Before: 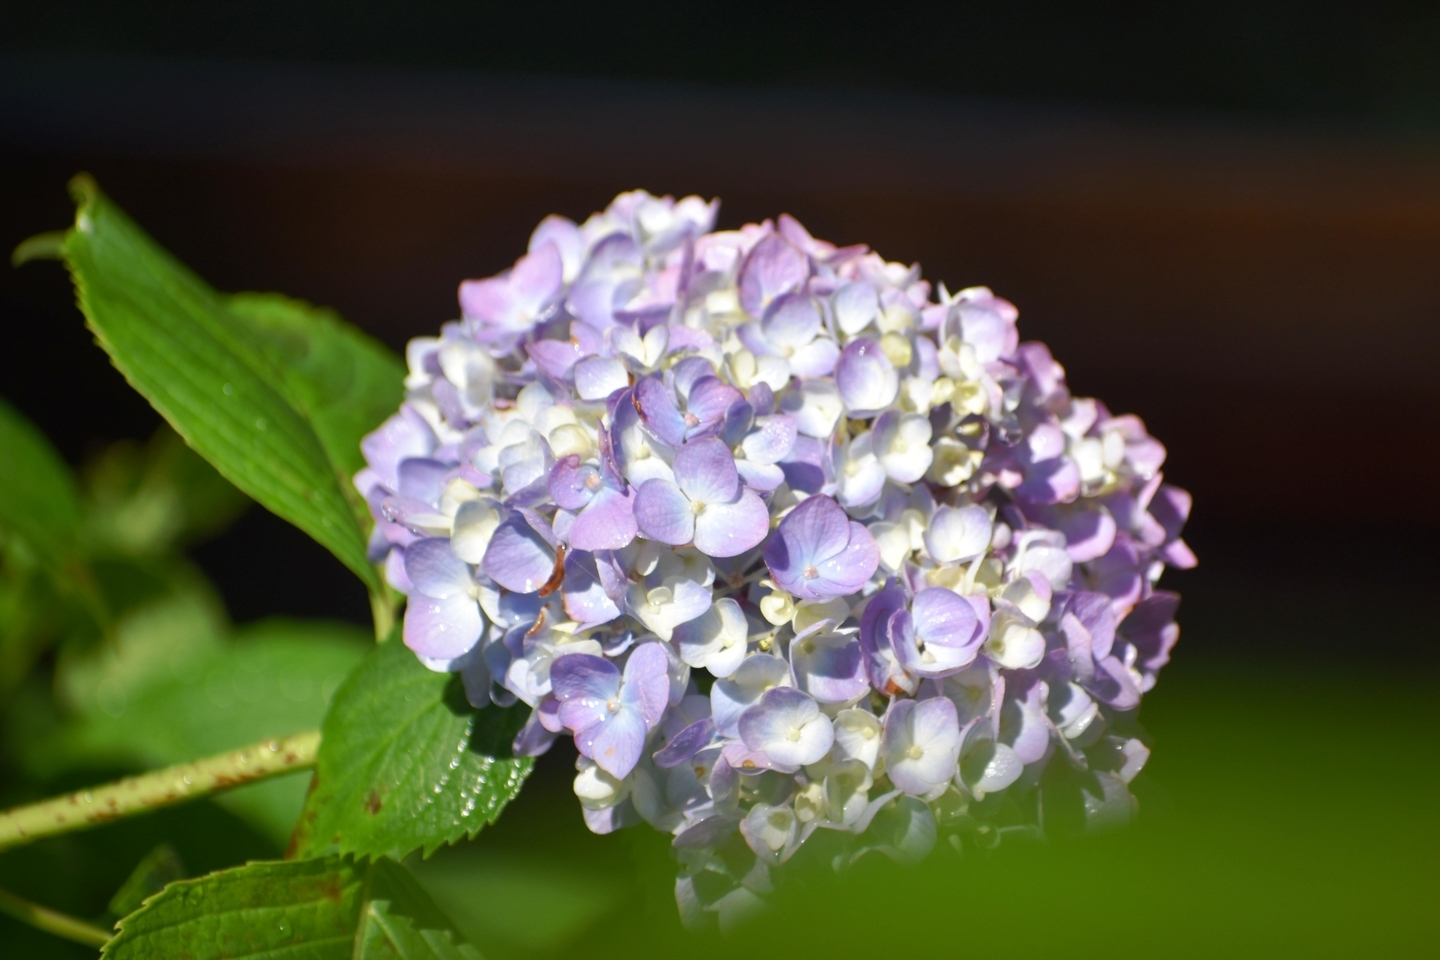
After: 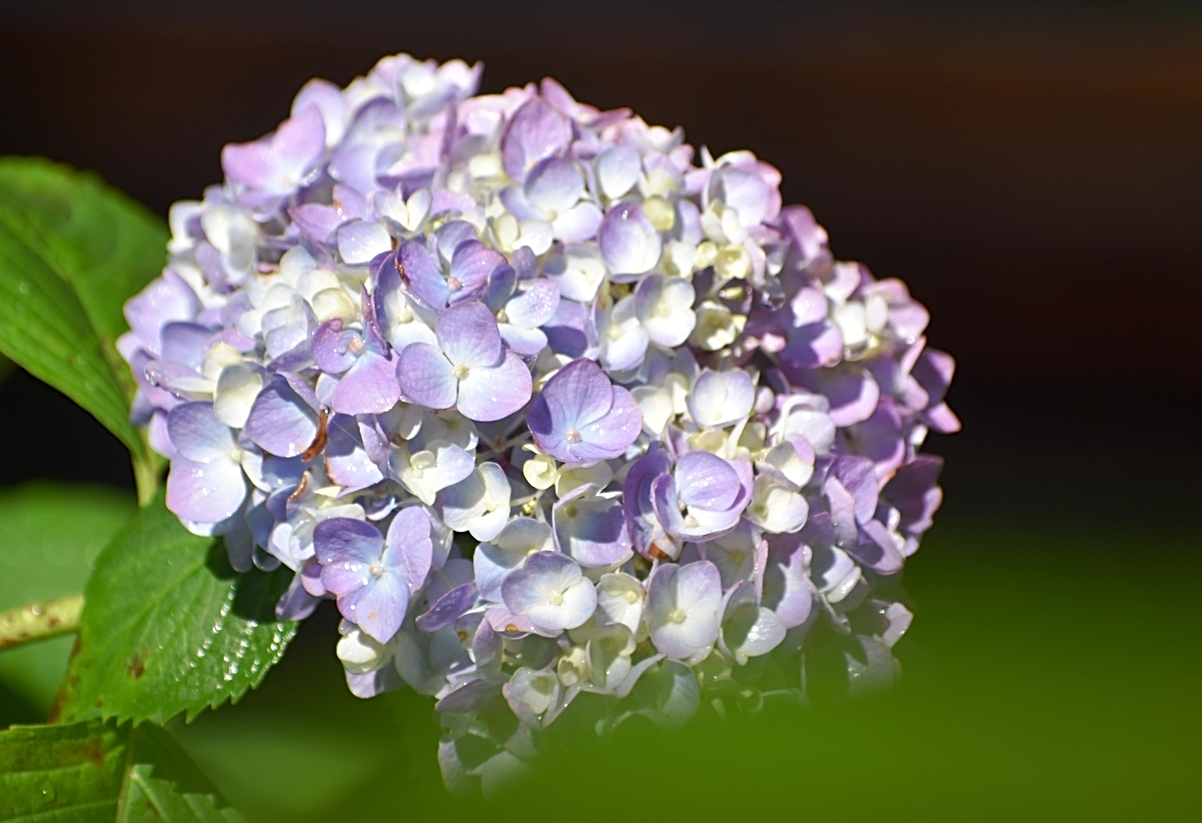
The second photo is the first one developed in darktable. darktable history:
sharpen: radius 2.551, amount 0.632
crop: left 16.506%, top 14.248%
